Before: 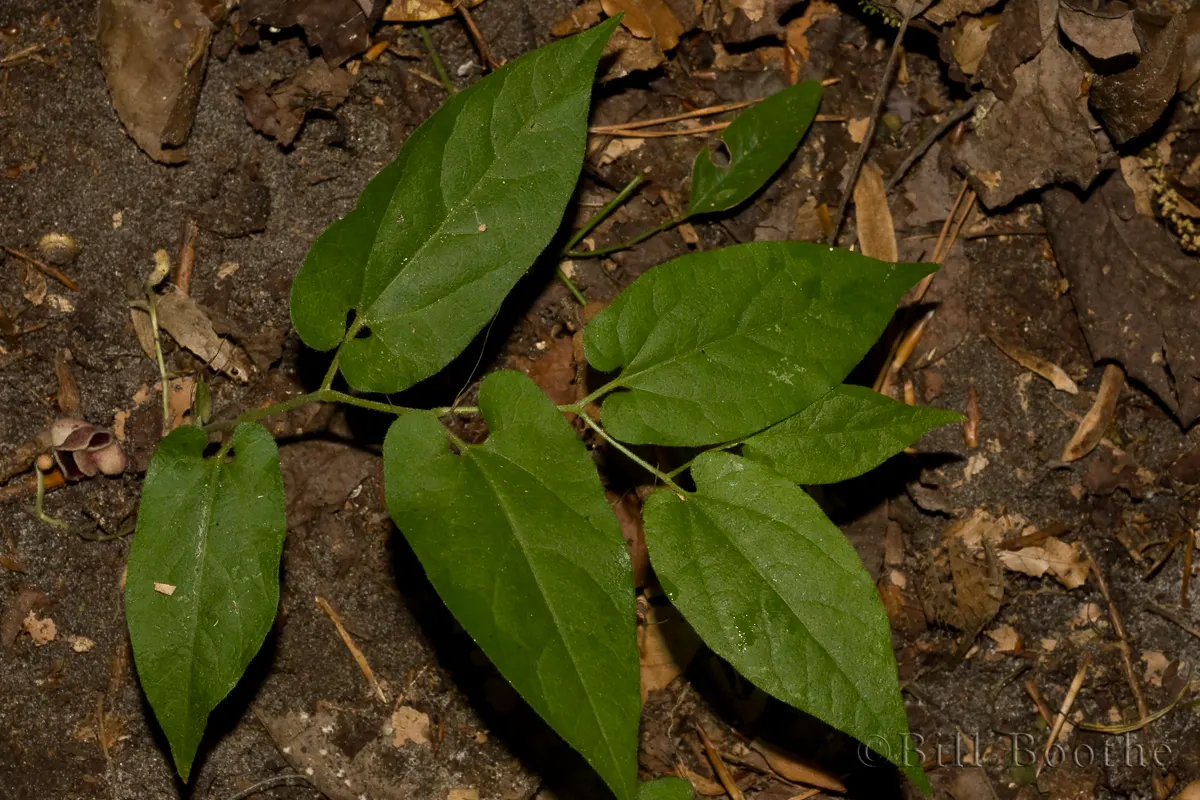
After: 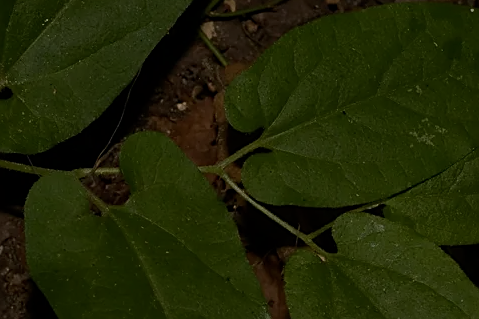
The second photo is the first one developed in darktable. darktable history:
crop: left 30%, top 30%, right 30%, bottom 30%
exposure: exposure -2.002 EV, compensate highlight preservation false
sharpen: on, module defaults
